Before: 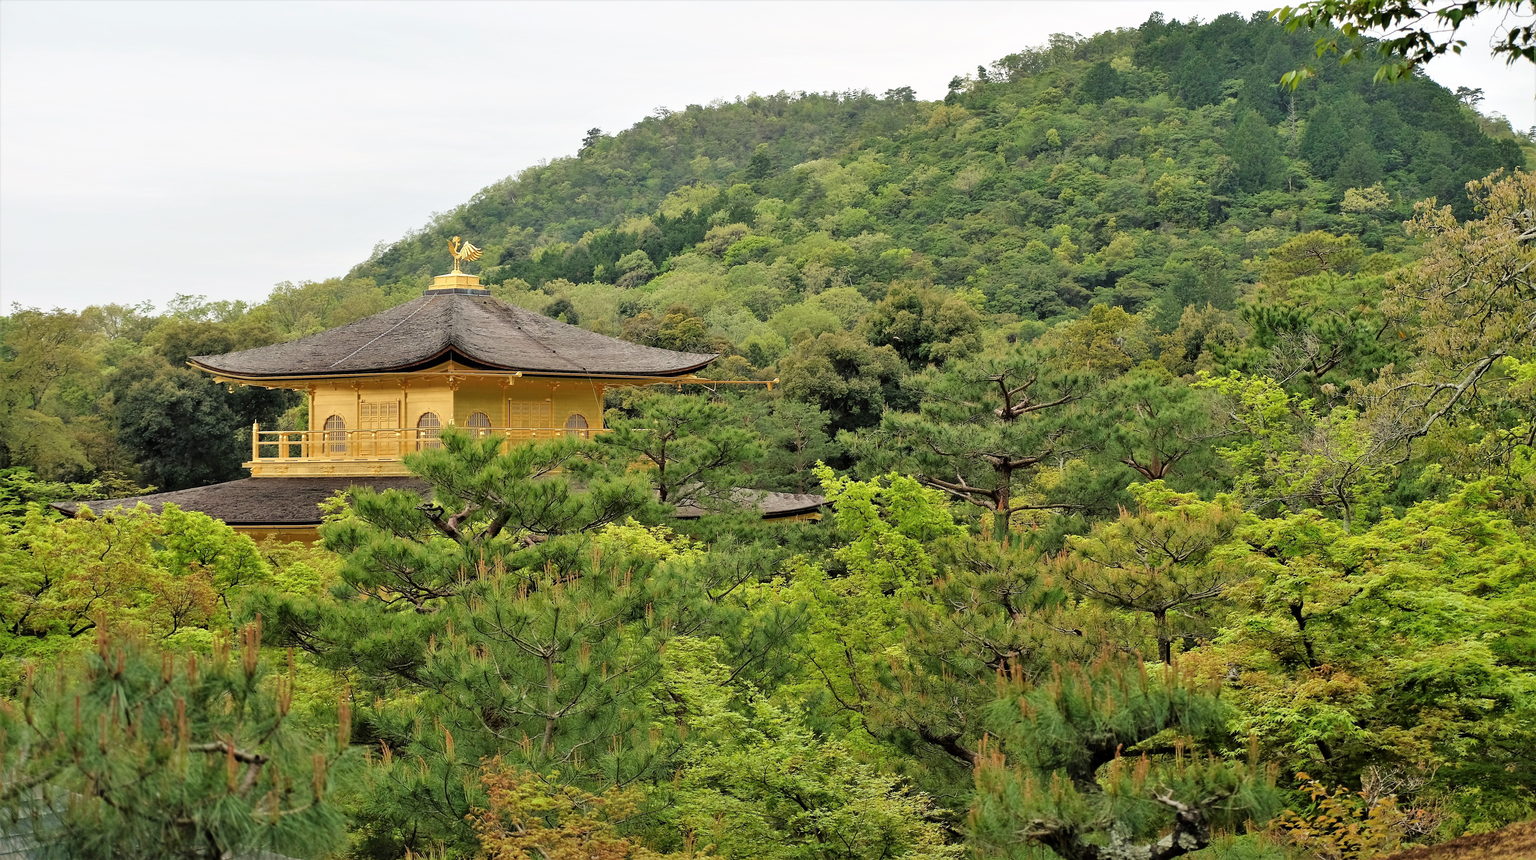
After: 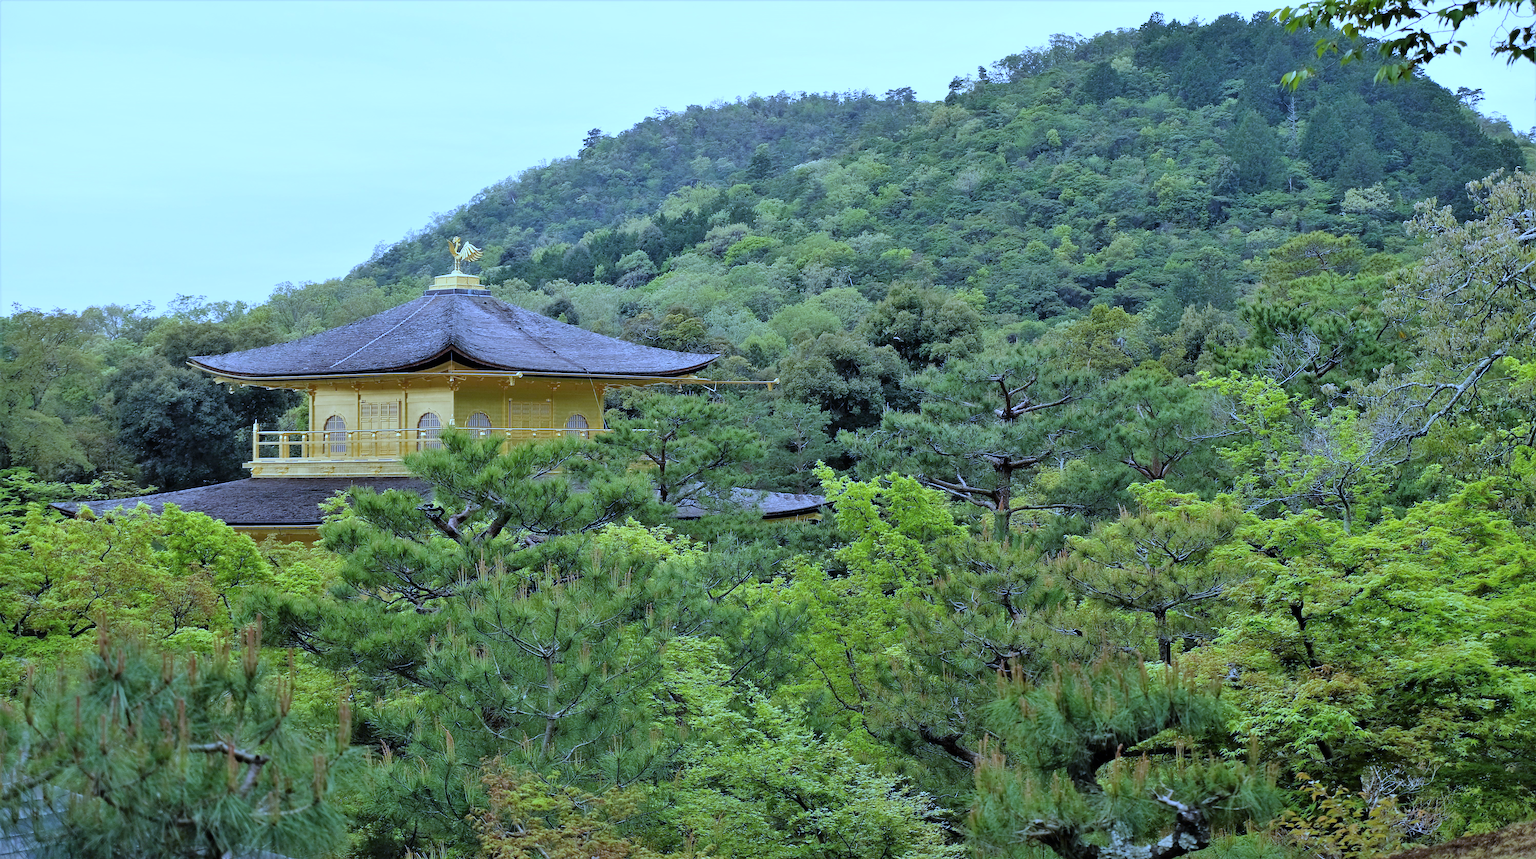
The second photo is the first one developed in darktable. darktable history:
tone equalizer: on, module defaults
white balance: red 0.766, blue 1.537
